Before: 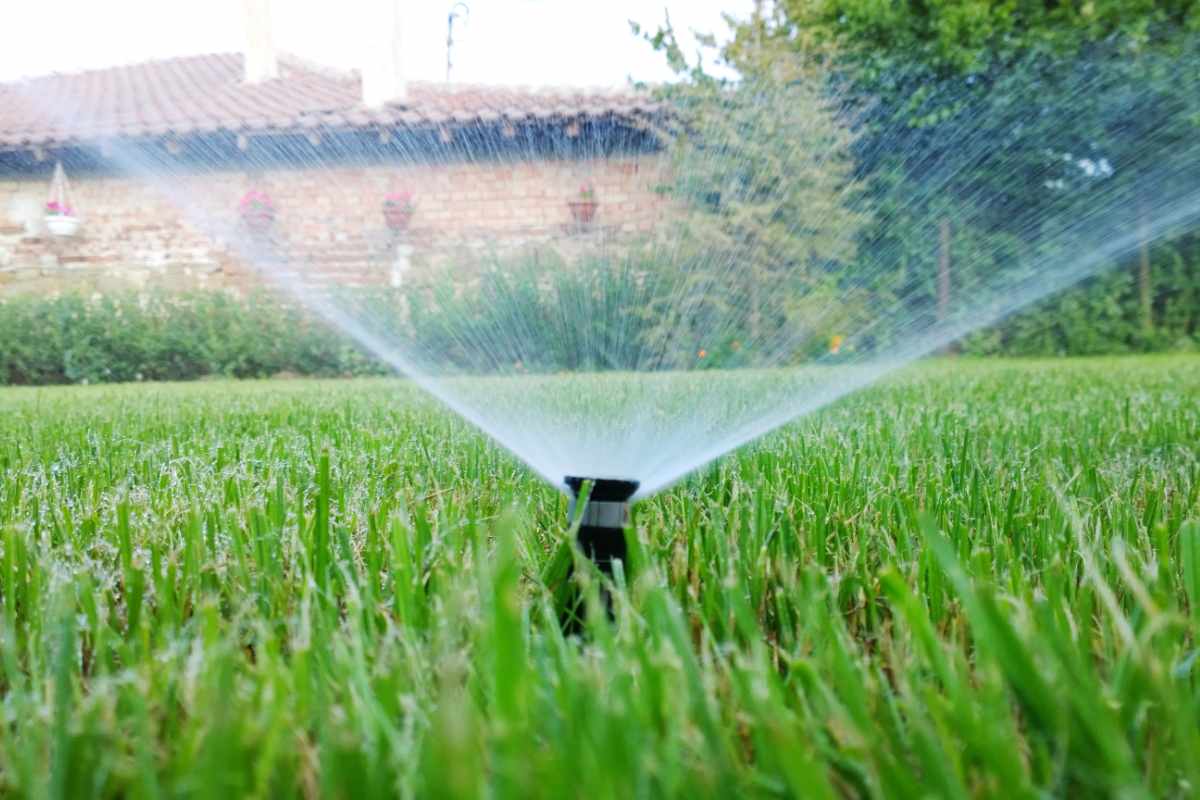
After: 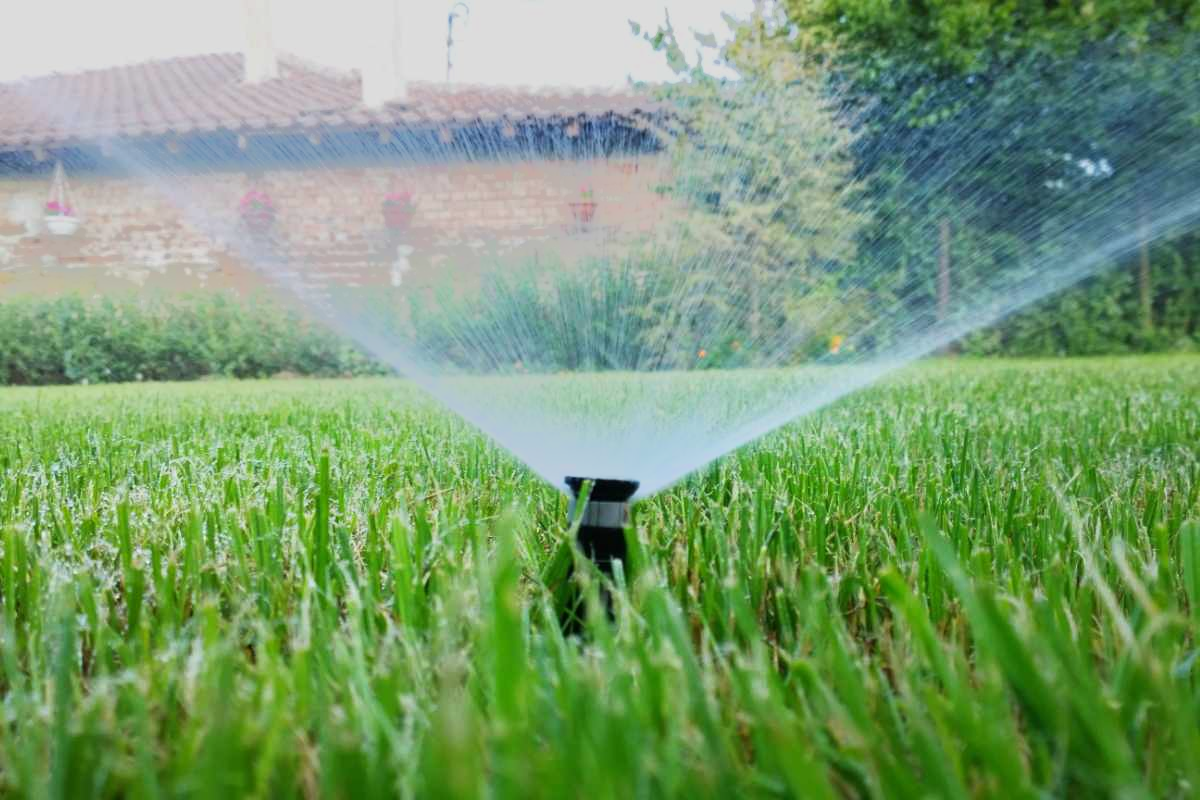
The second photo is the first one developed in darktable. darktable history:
tone equalizer: -7 EV -0.63 EV, -6 EV 1 EV, -5 EV -0.45 EV, -4 EV 0.43 EV, -3 EV 0.41 EV, -2 EV 0.15 EV, -1 EV -0.15 EV, +0 EV -0.39 EV, smoothing diameter 25%, edges refinement/feathering 10, preserve details guided filter
shadows and highlights: radius 334.93, shadows 63.48, highlights 6.06, compress 87.7%, highlights color adjustment 39.73%, soften with gaussian
